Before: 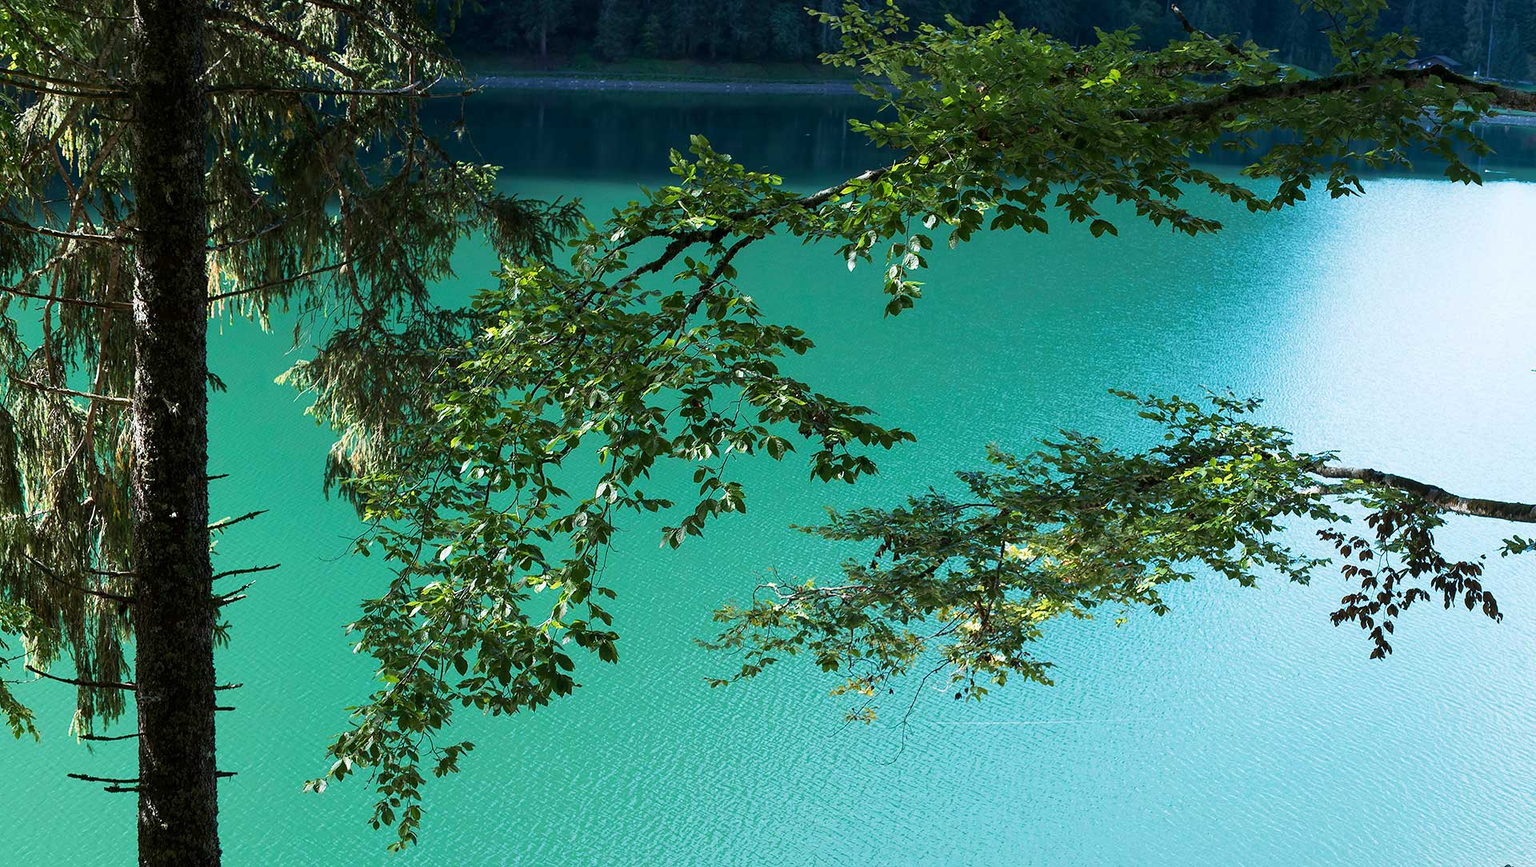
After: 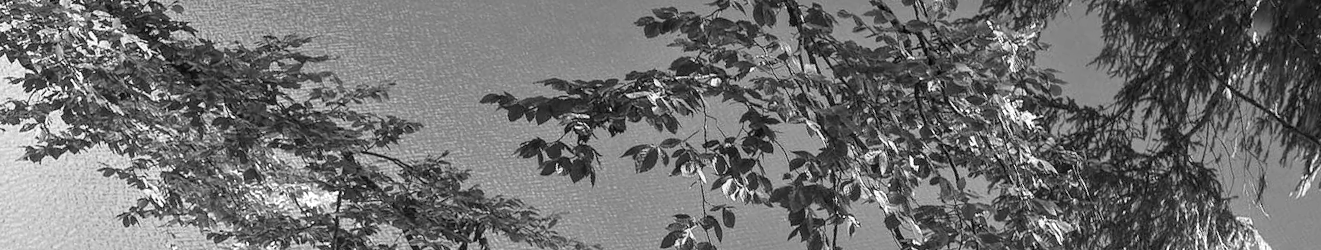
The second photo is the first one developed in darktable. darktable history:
crop and rotate: angle 16.12°, top 30.835%, bottom 35.653%
monochrome: a 26.22, b 42.67, size 0.8
local contrast: detail 110%
exposure: black level correction 0, exposure 0.7 EV, compensate exposure bias true, compensate highlight preservation false
